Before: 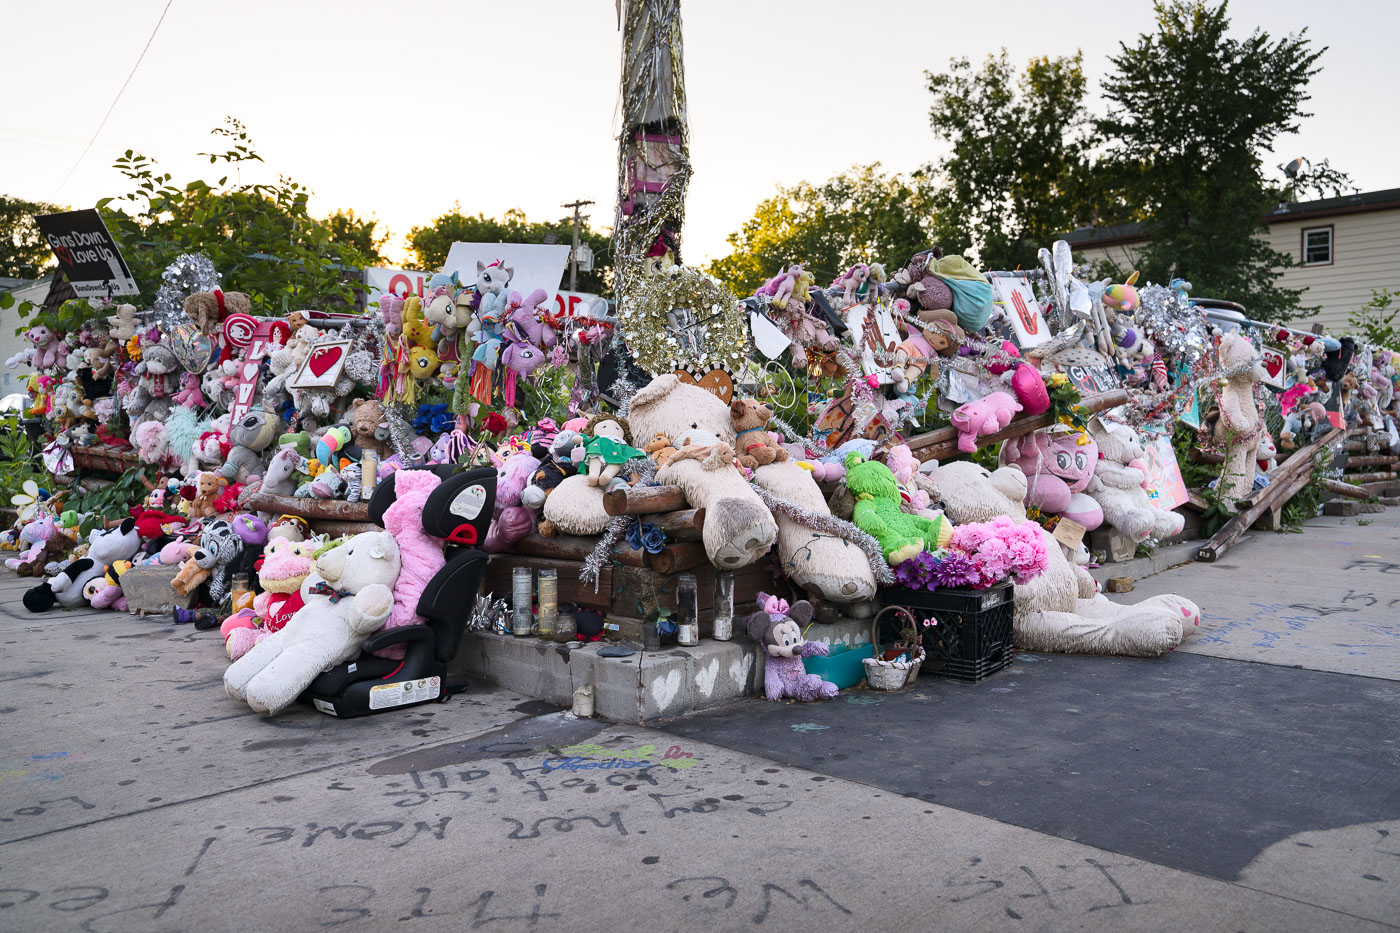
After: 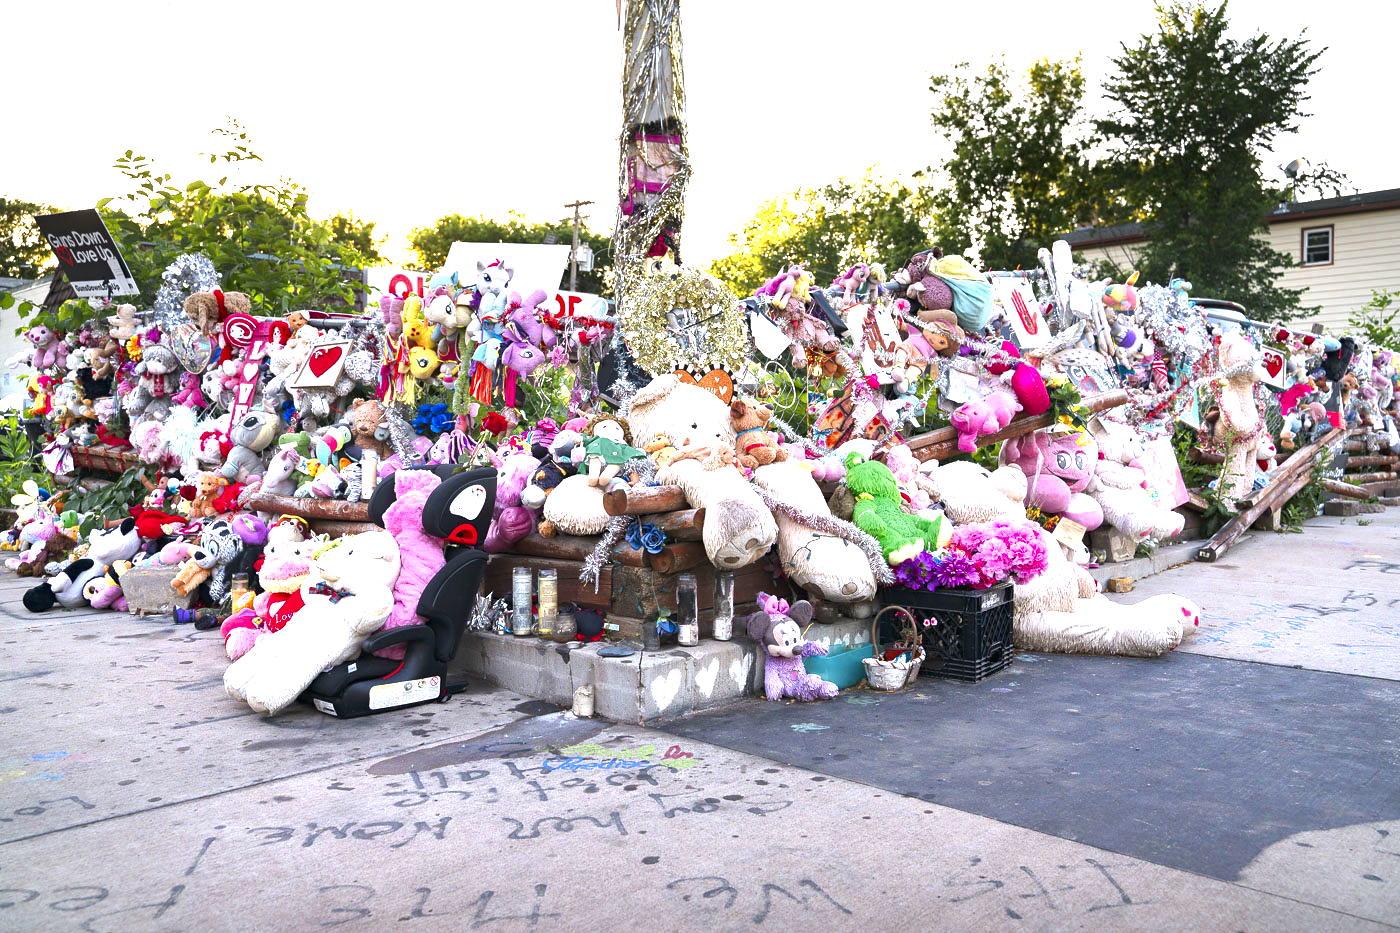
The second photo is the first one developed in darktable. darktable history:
exposure: black level correction 0, exposure 1.2 EV, compensate highlight preservation false
color zones: curves: ch0 [(0.004, 0.305) (0.261, 0.623) (0.389, 0.399) (0.708, 0.571) (0.947, 0.34)]; ch1 [(0.025, 0.645) (0.229, 0.584) (0.326, 0.551) (0.484, 0.262) (0.757, 0.643)]
